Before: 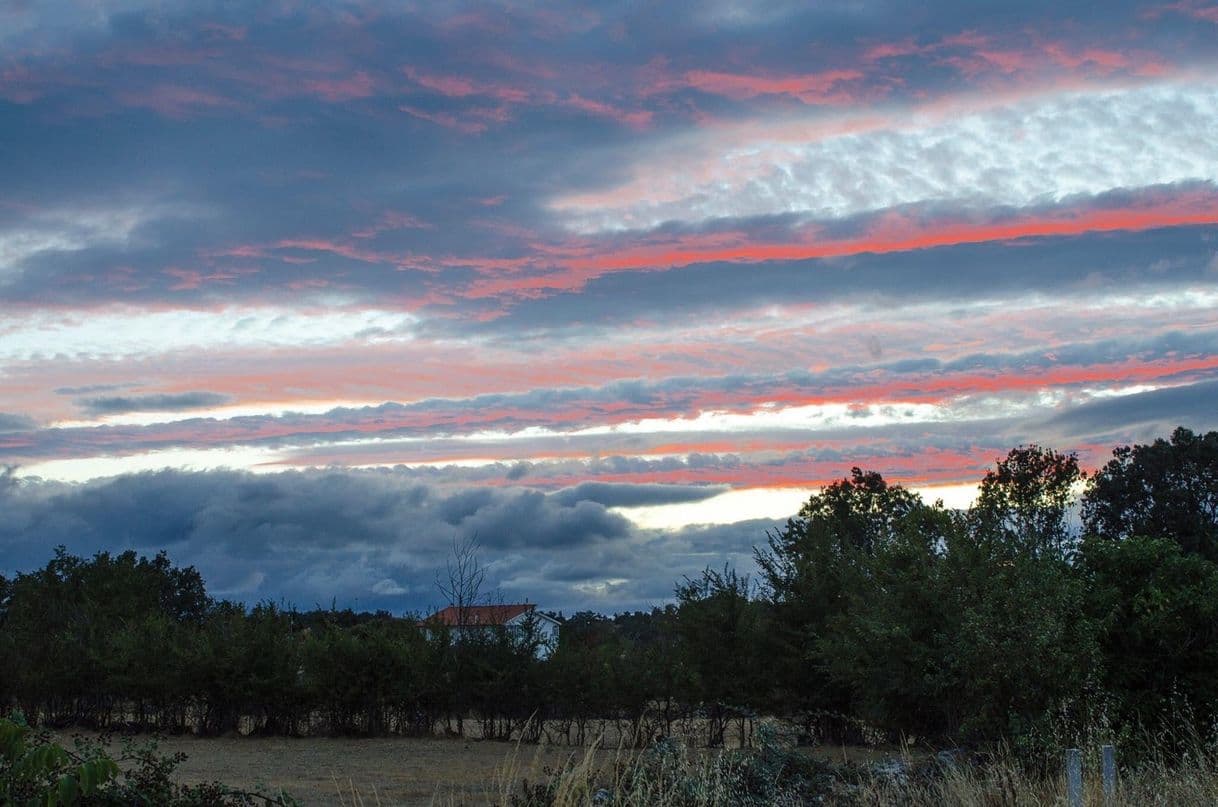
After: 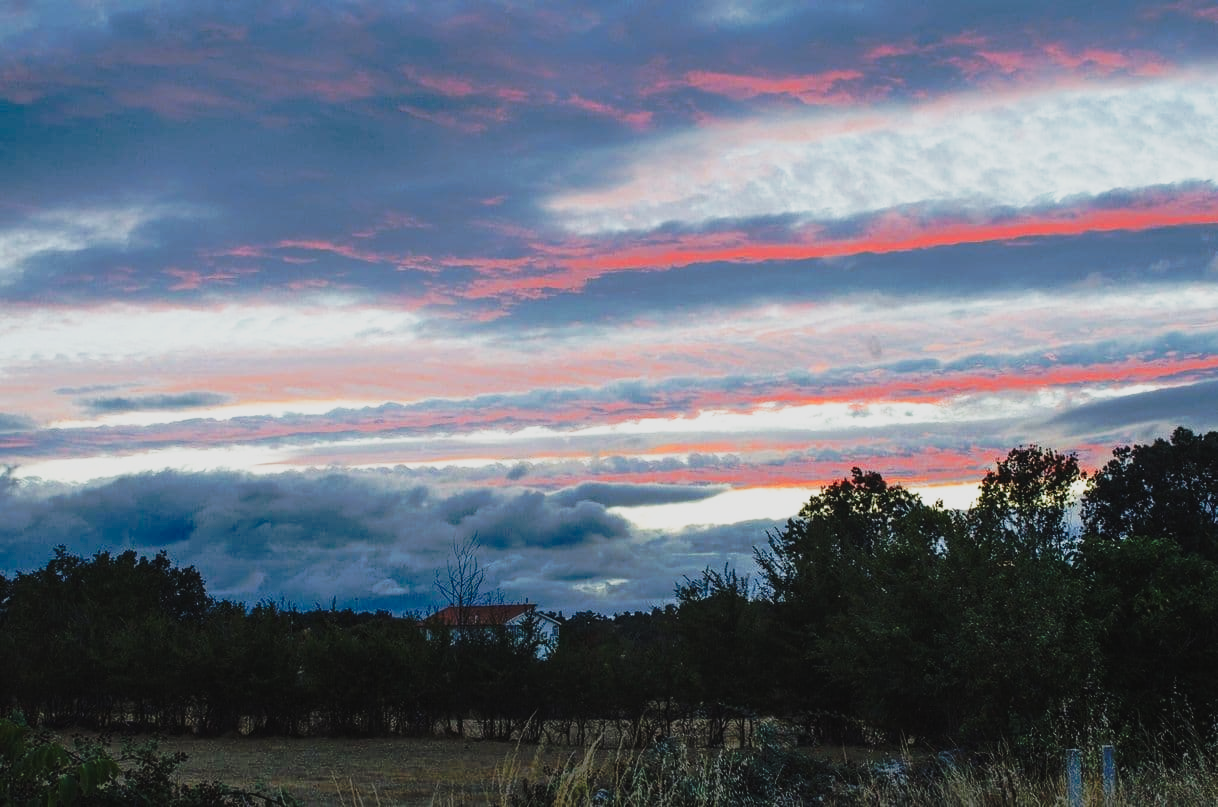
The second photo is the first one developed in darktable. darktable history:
tone curve: curves: ch0 [(0, 0.032) (0.094, 0.08) (0.265, 0.208) (0.41, 0.417) (0.498, 0.496) (0.638, 0.673) (0.819, 0.841) (0.96, 0.899)]; ch1 [(0, 0) (0.161, 0.092) (0.37, 0.302) (0.417, 0.434) (0.495, 0.498) (0.576, 0.589) (0.725, 0.765) (1, 1)]; ch2 [(0, 0) (0.352, 0.403) (0.45, 0.469) (0.521, 0.515) (0.59, 0.579) (1, 1)], preserve colors none
